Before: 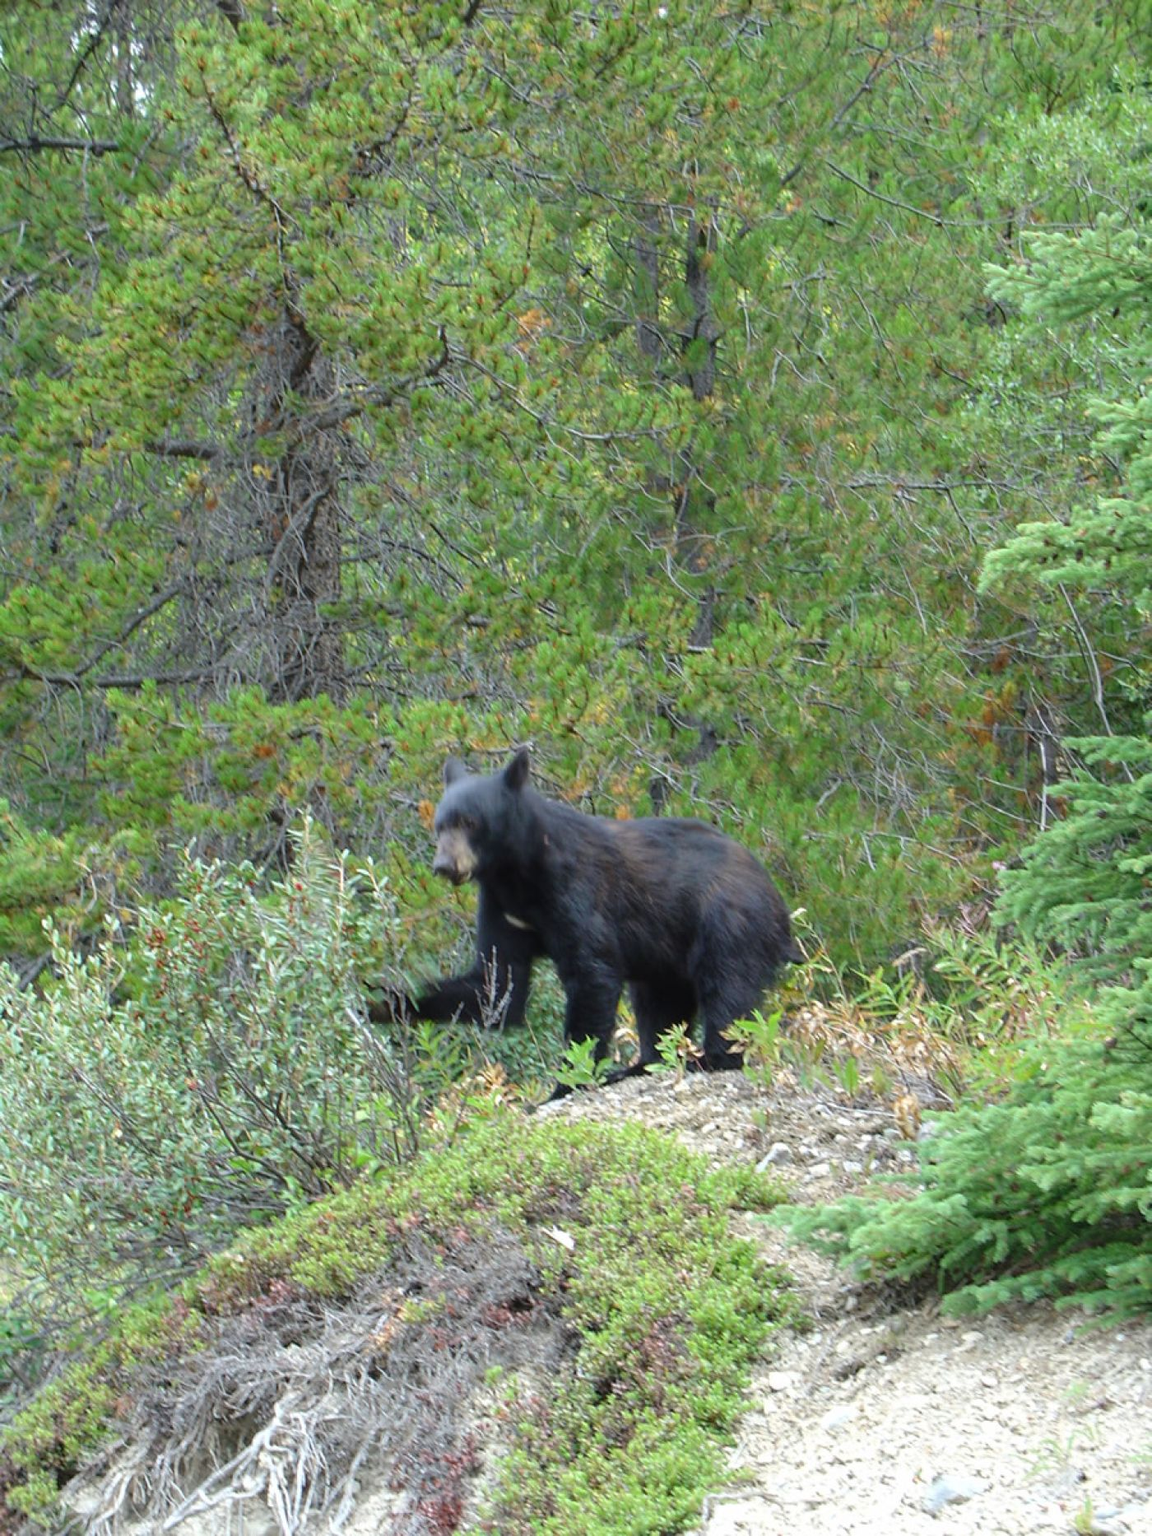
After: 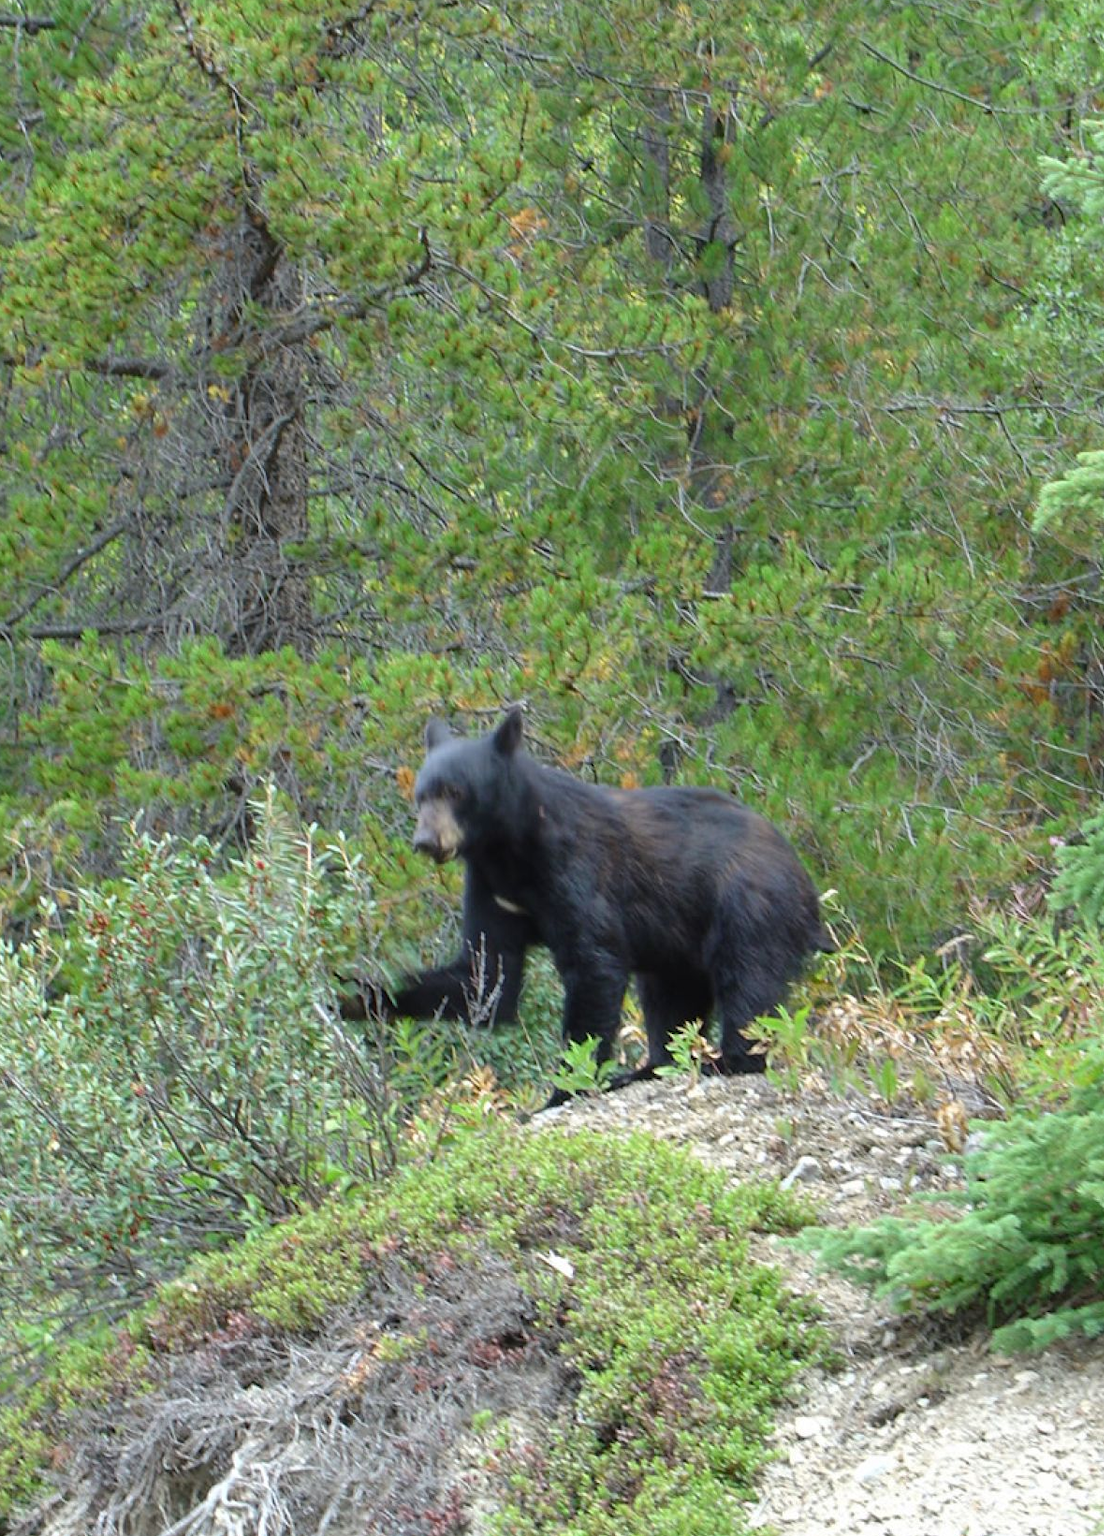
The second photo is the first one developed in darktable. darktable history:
shadows and highlights: shadows 20.78, highlights -35.27, soften with gaussian
crop: left 6.141%, top 8.229%, right 9.528%, bottom 3.805%
